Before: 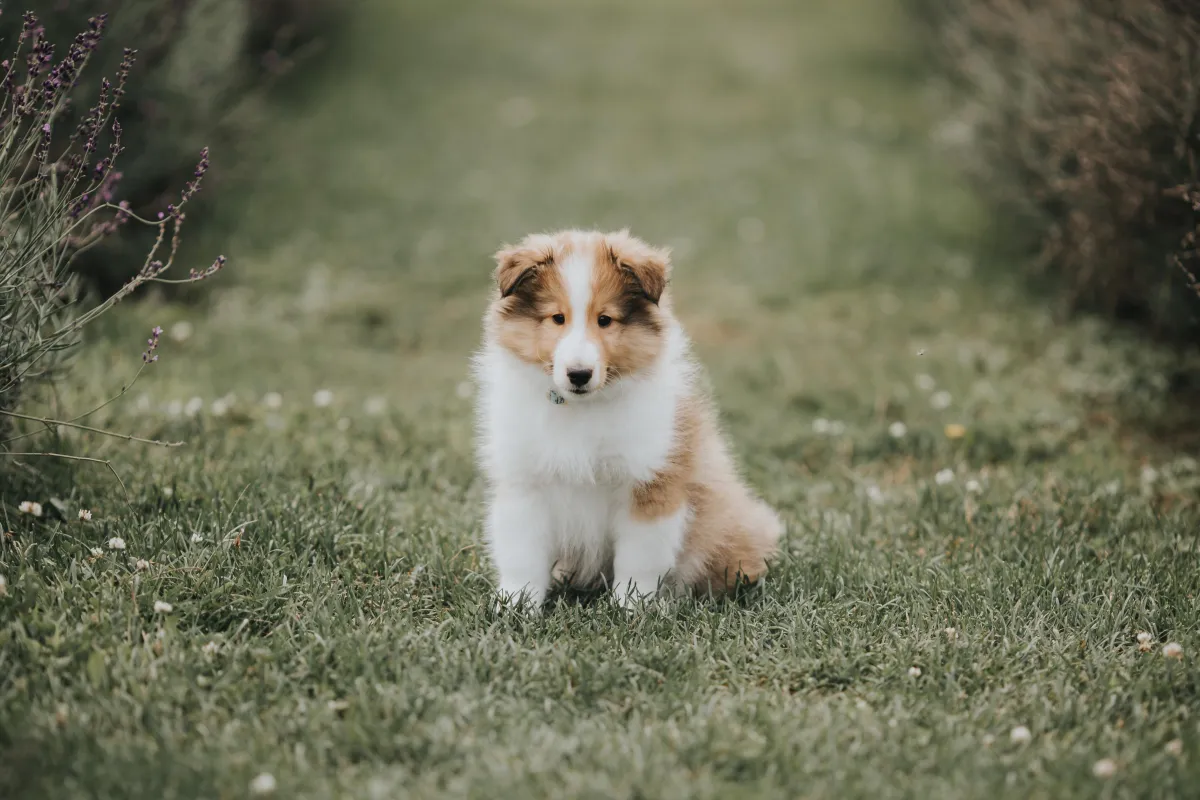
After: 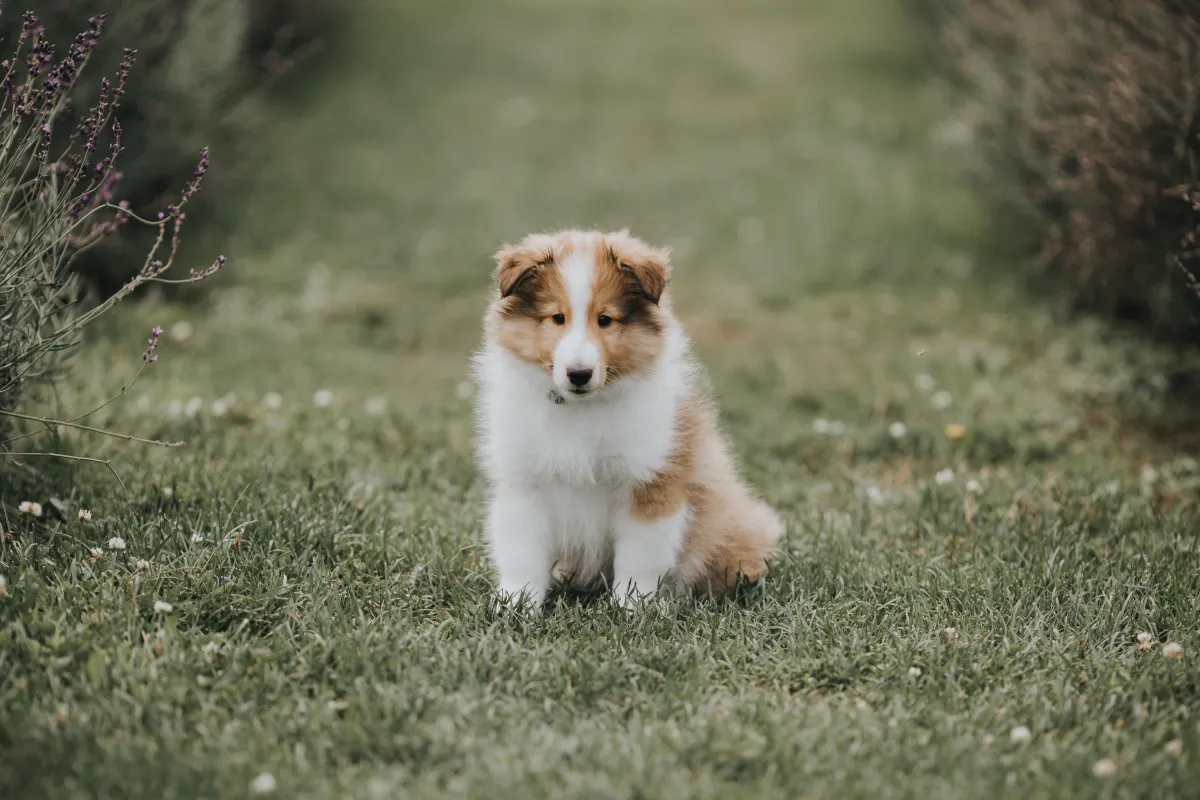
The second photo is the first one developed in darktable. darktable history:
shadows and highlights: shadows 20.89, highlights -80.9, highlights color adjustment 33.02%, soften with gaussian
